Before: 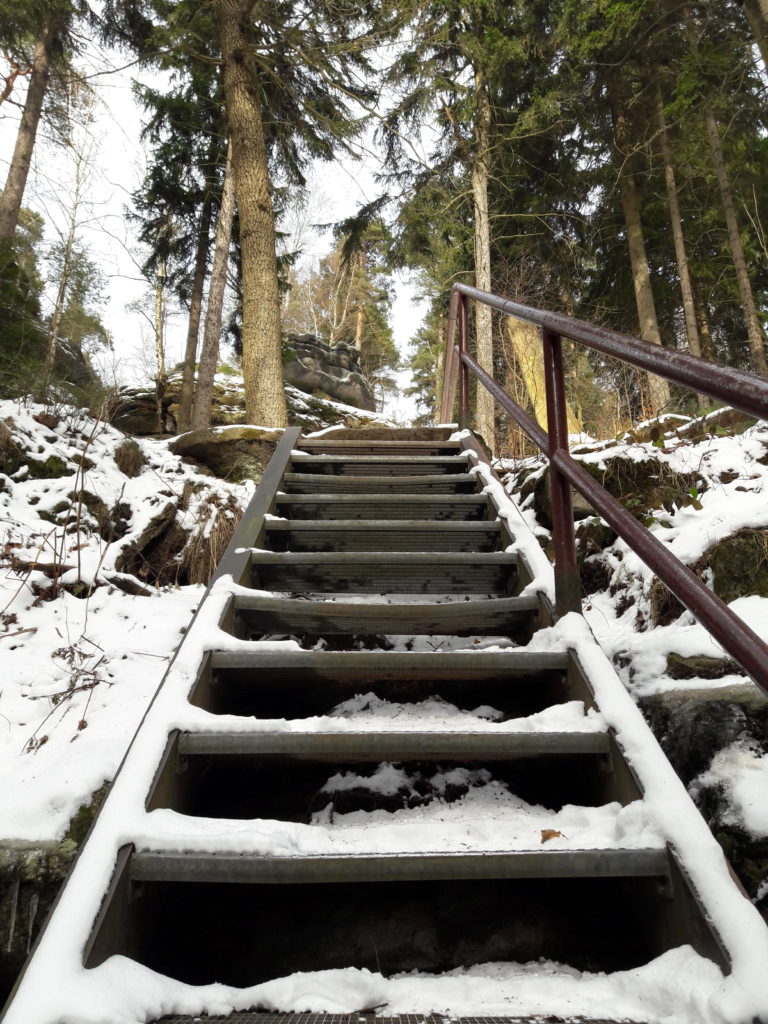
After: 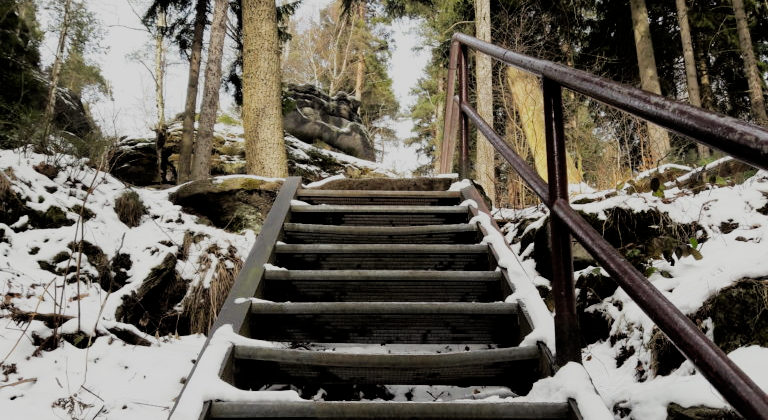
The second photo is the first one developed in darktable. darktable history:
filmic rgb: black relative exposure -4.15 EV, white relative exposure 5.12 EV, hardness 2.15, contrast 1.178
crop and rotate: top 24.42%, bottom 34.476%
